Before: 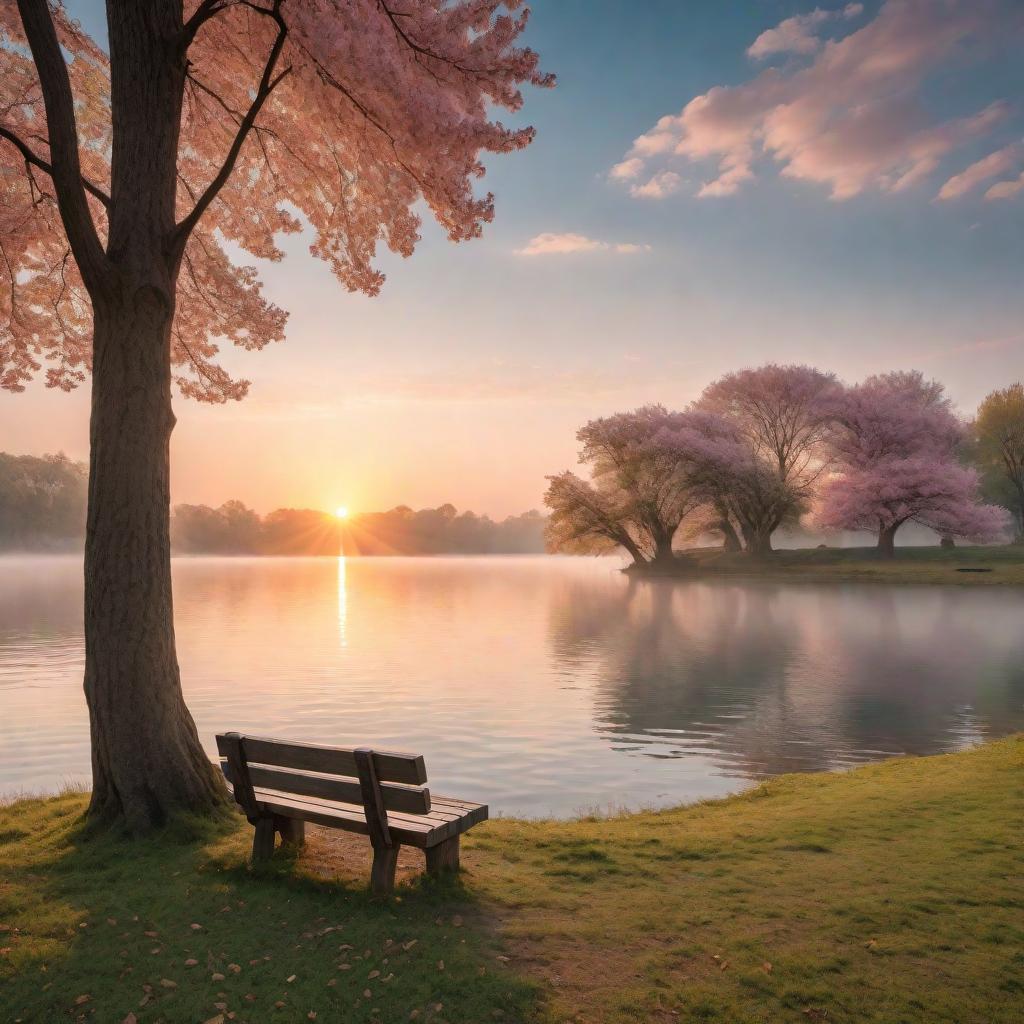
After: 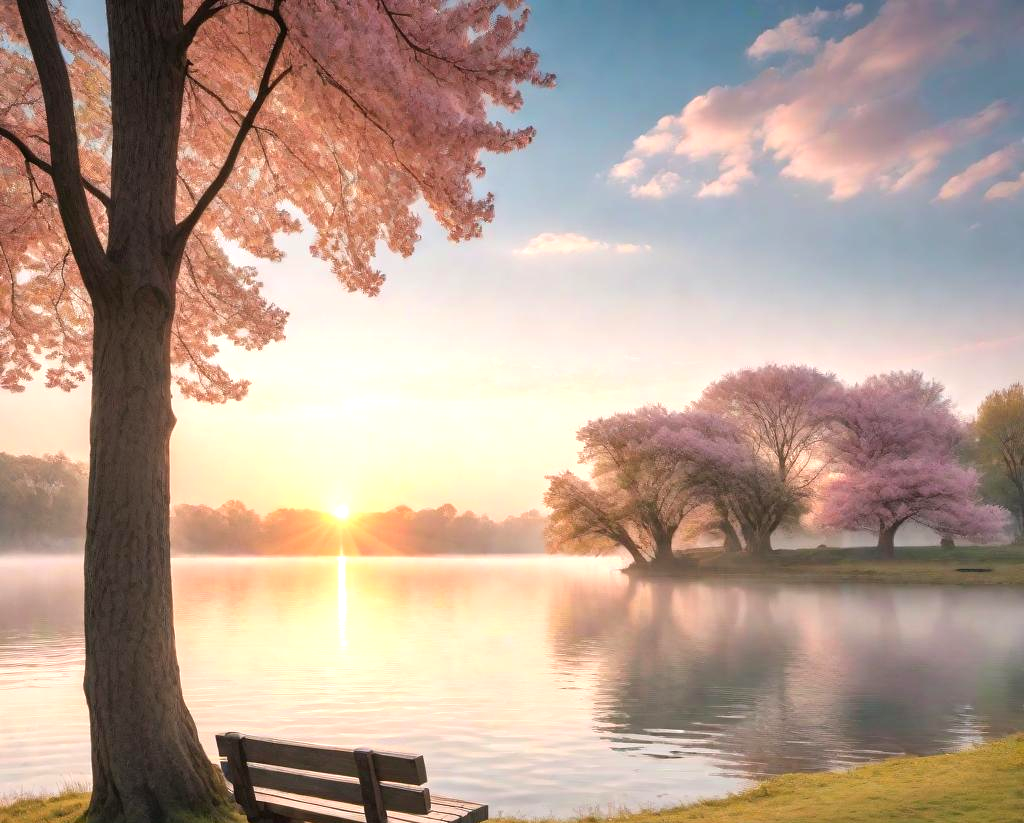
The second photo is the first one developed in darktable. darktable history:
exposure: black level correction 0, exposure 0.694 EV, compensate exposure bias true, compensate highlight preservation false
crop: bottom 19.619%
